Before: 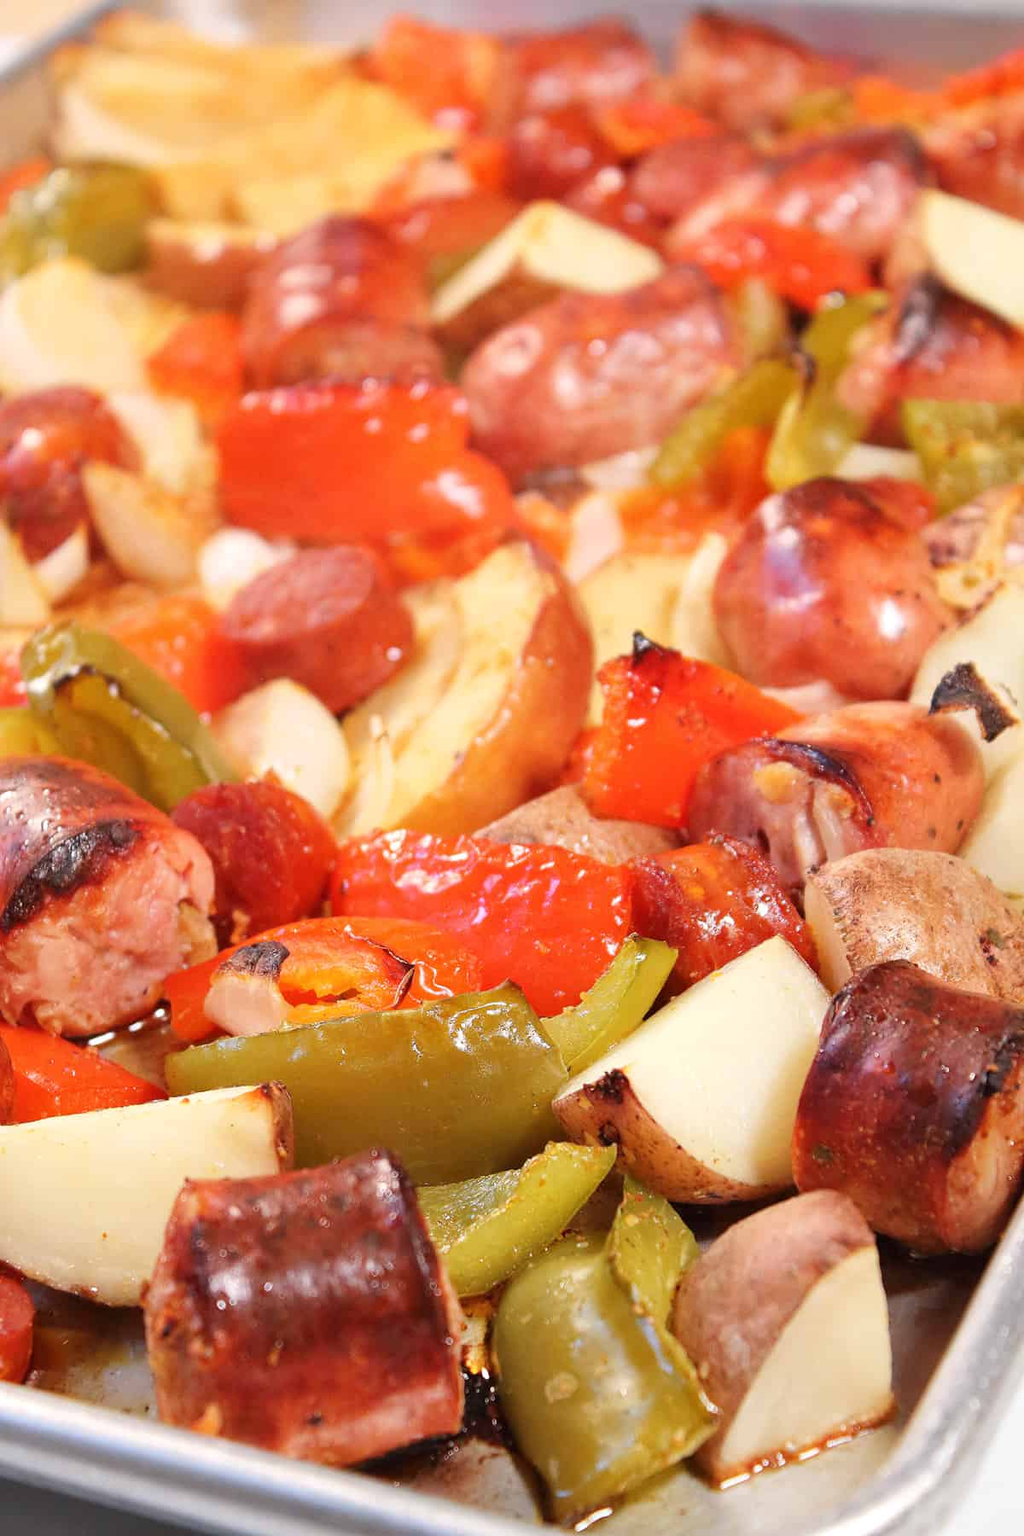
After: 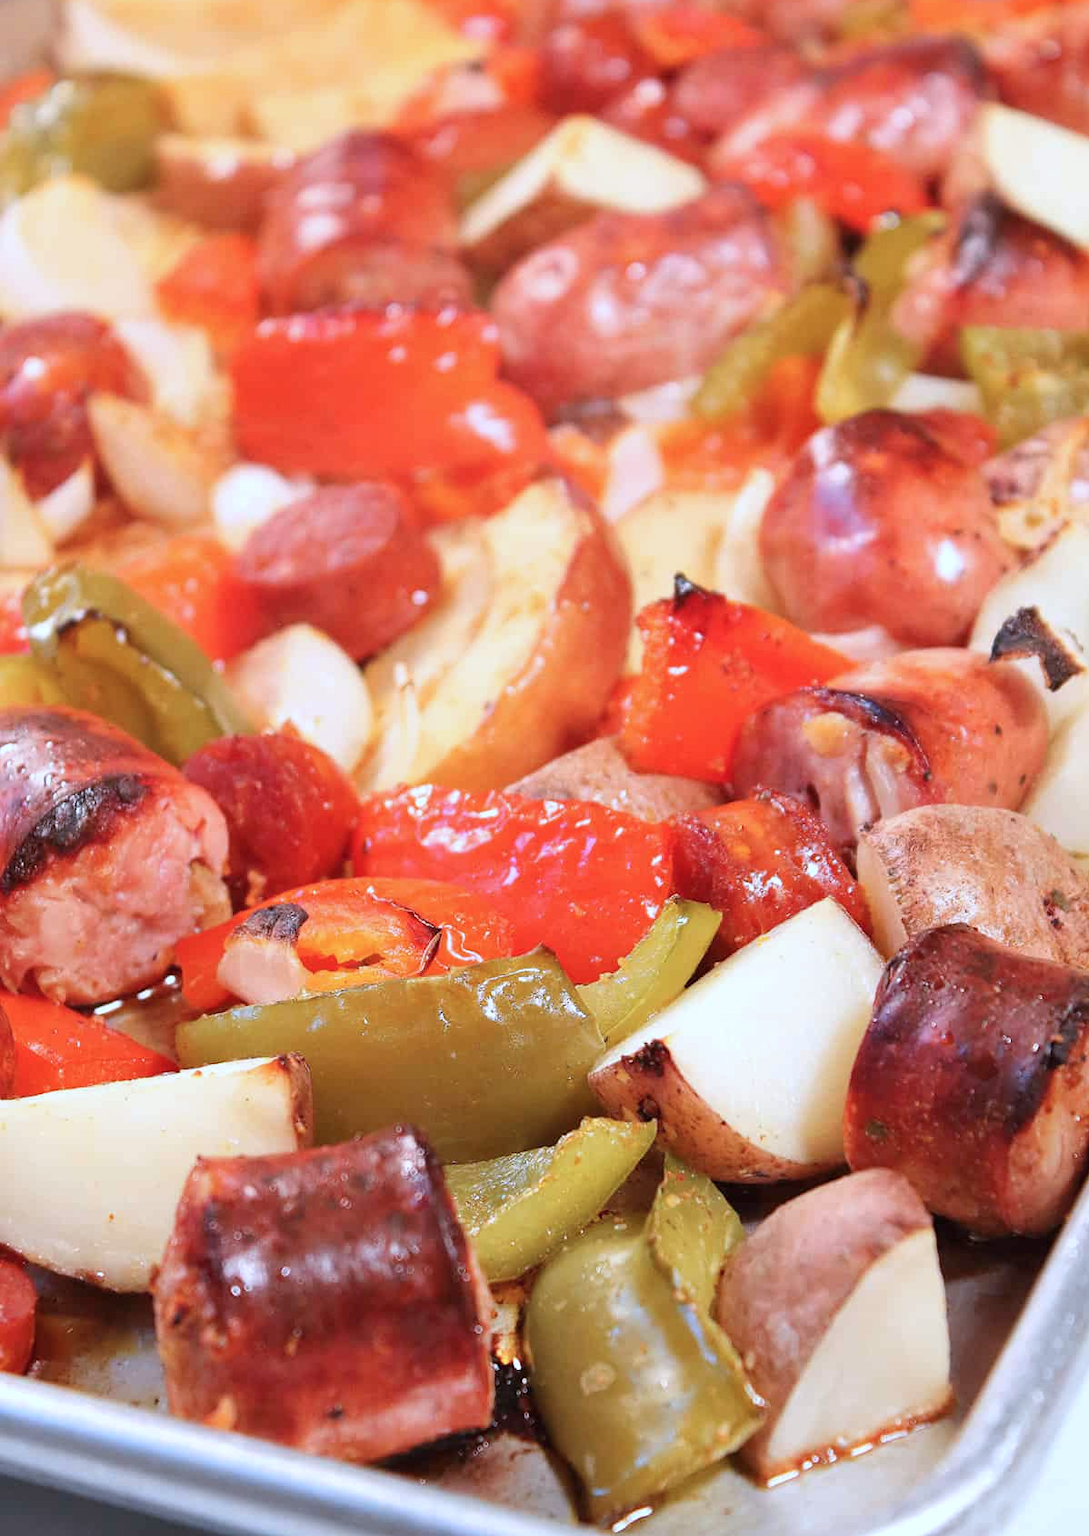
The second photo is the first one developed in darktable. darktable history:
color correction: highlights a* -2.46, highlights b* -18.44
crop and rotate: top 6.07%
